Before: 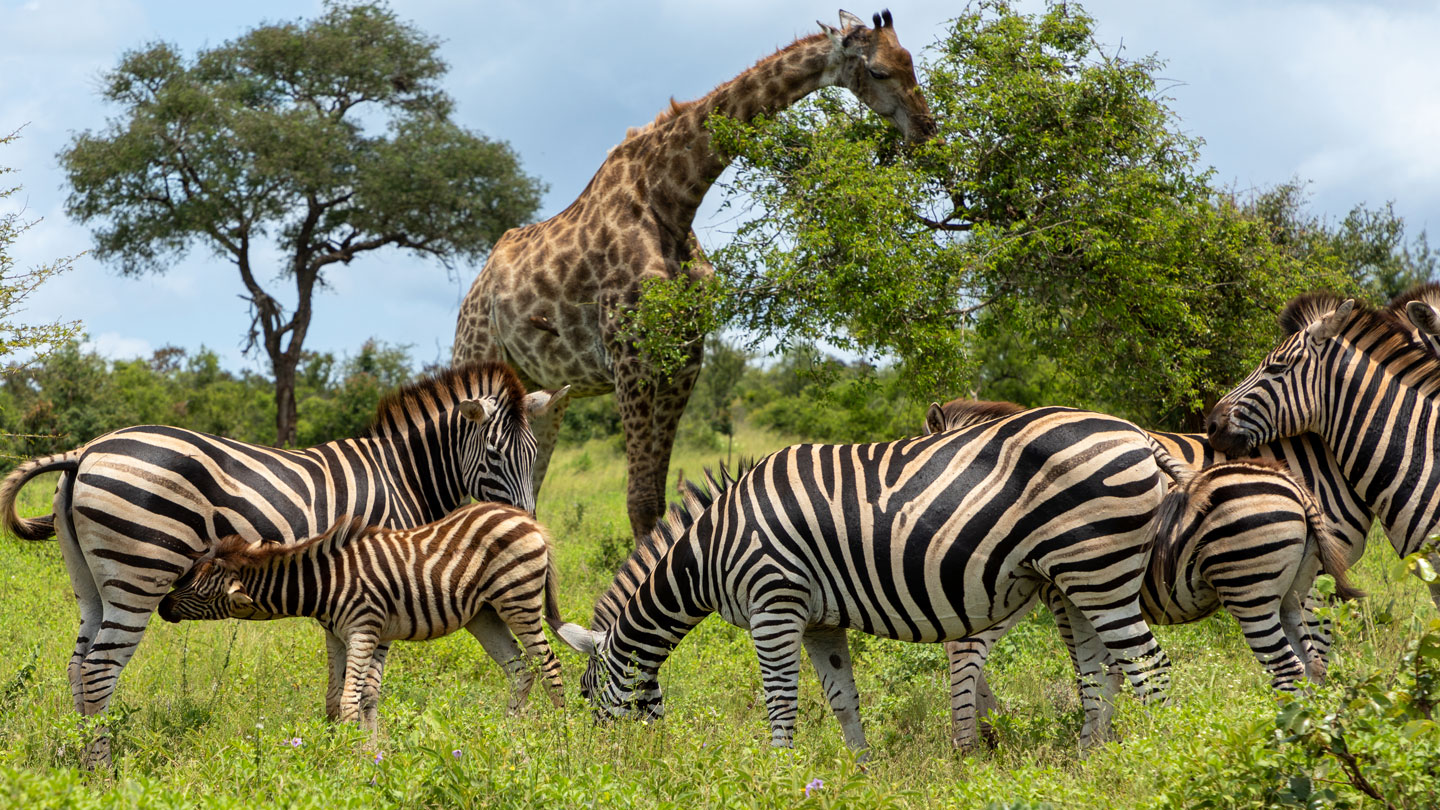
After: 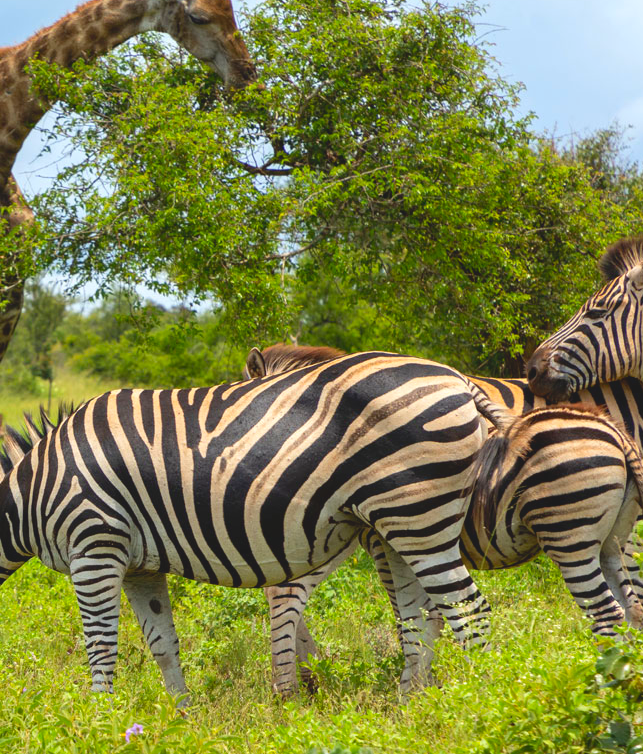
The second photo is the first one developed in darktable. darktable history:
exposure: exposure 0.492 EV, compensate highlight preservation false
tone equalizer: edges refinement/feathering 500, mask exposure compensation -1.57 EV, preserve details no
crop: left 47.236%, top 6.909%, right 8.051%
contrast brightness saturation: contrast -0.2, saturation 0.188
